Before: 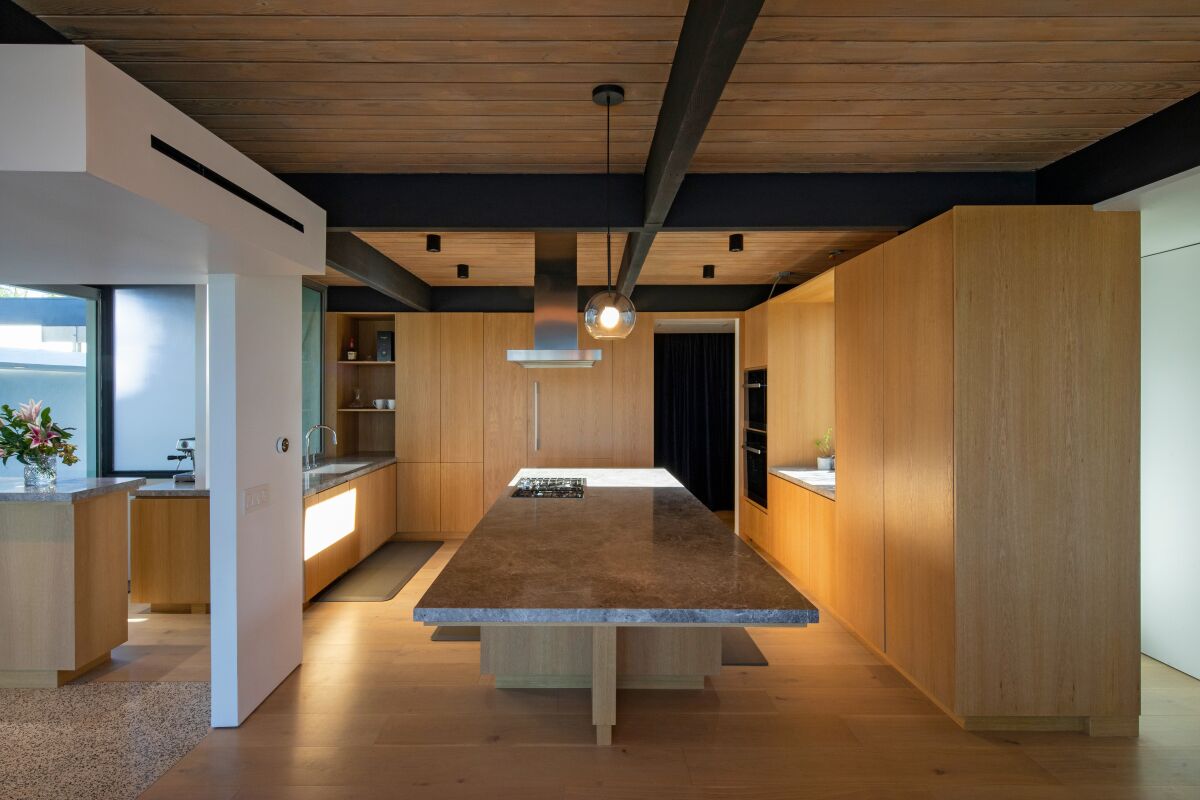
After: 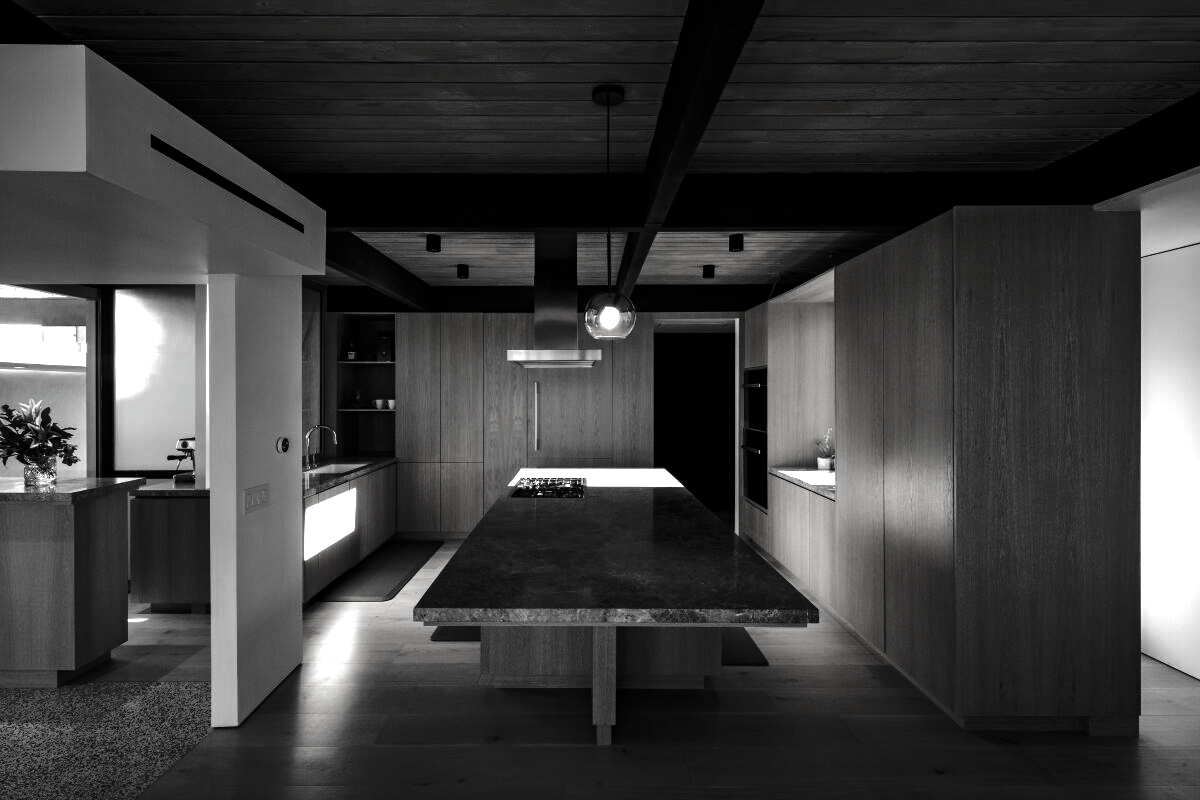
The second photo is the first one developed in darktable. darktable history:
contrast brightness saturation: contrast -0.039, brightness -0.59, saturation -0.987
exposure: compensate exposure bias true, compensate highlight preservation false
color balance rgb: perceptual saturation grading › global saturation 25.418%, global vibrance 20%
tone equalizer: -8 EV -0.768 EV, -7 EV -0.675 EV, -6 EV -0.588 EV, -5 EV -0.409 EV, -3 EV 0.372 EV, -2 EV 0.6 EV, -1 EV 0.697 EV, +0 EV 0.725 EV, edges refinement/feathering 500, mask exposure compensation -1.57 EV, preserve details no
shadows and highlights: shadows 36.25, highlights -26.62, soften with gaussian
